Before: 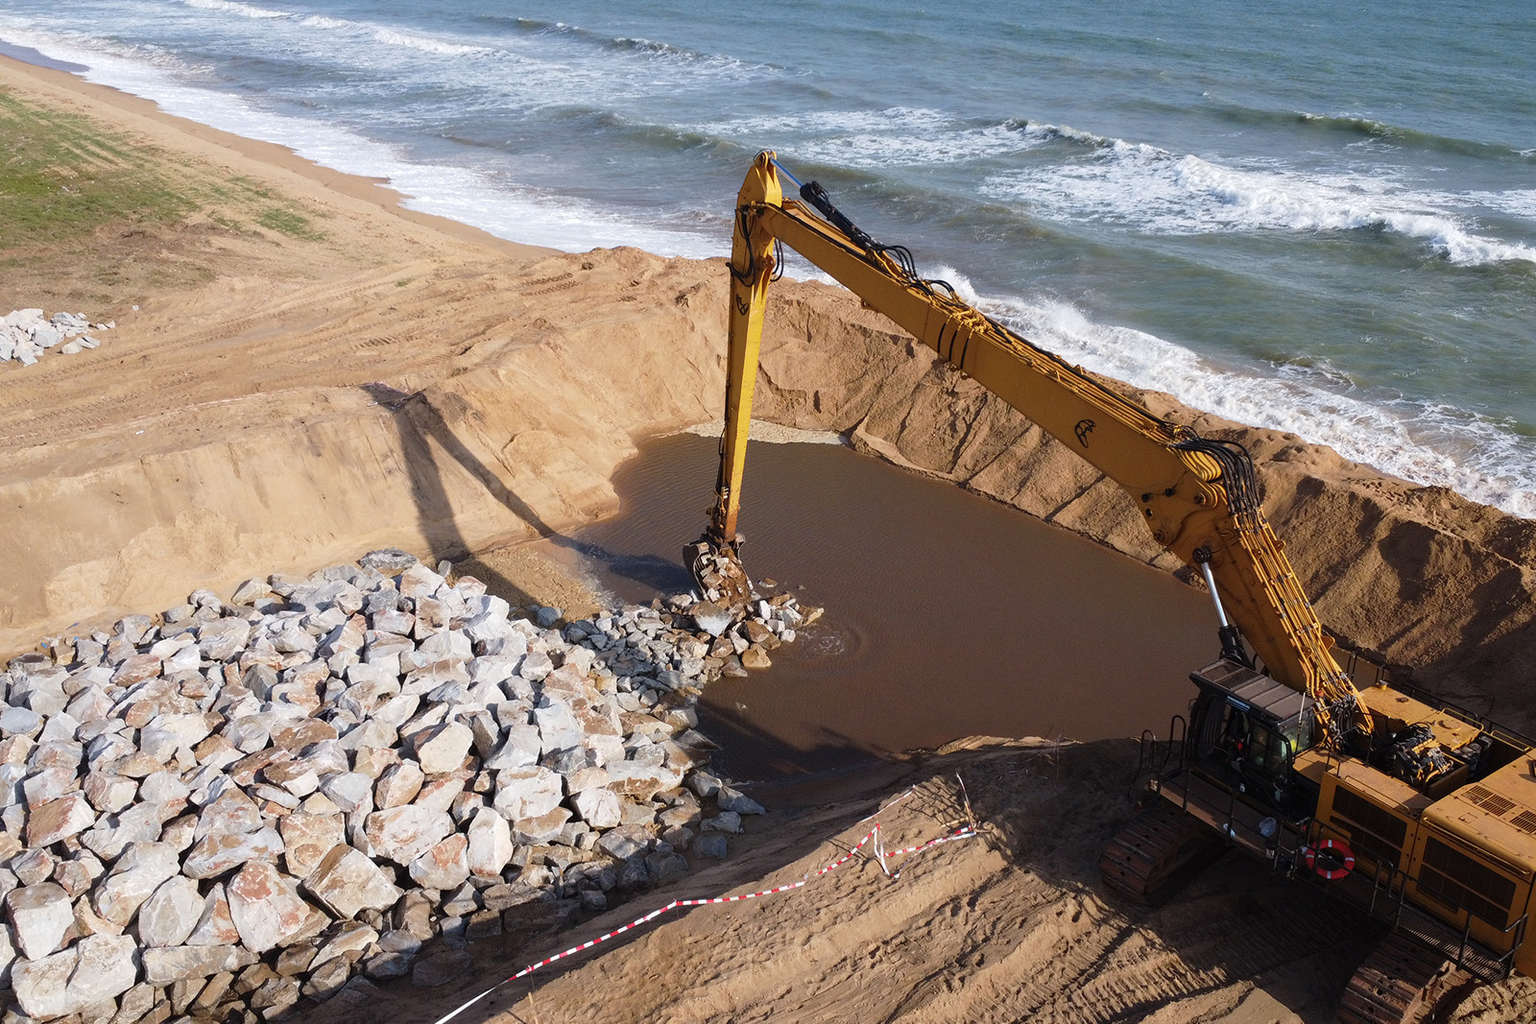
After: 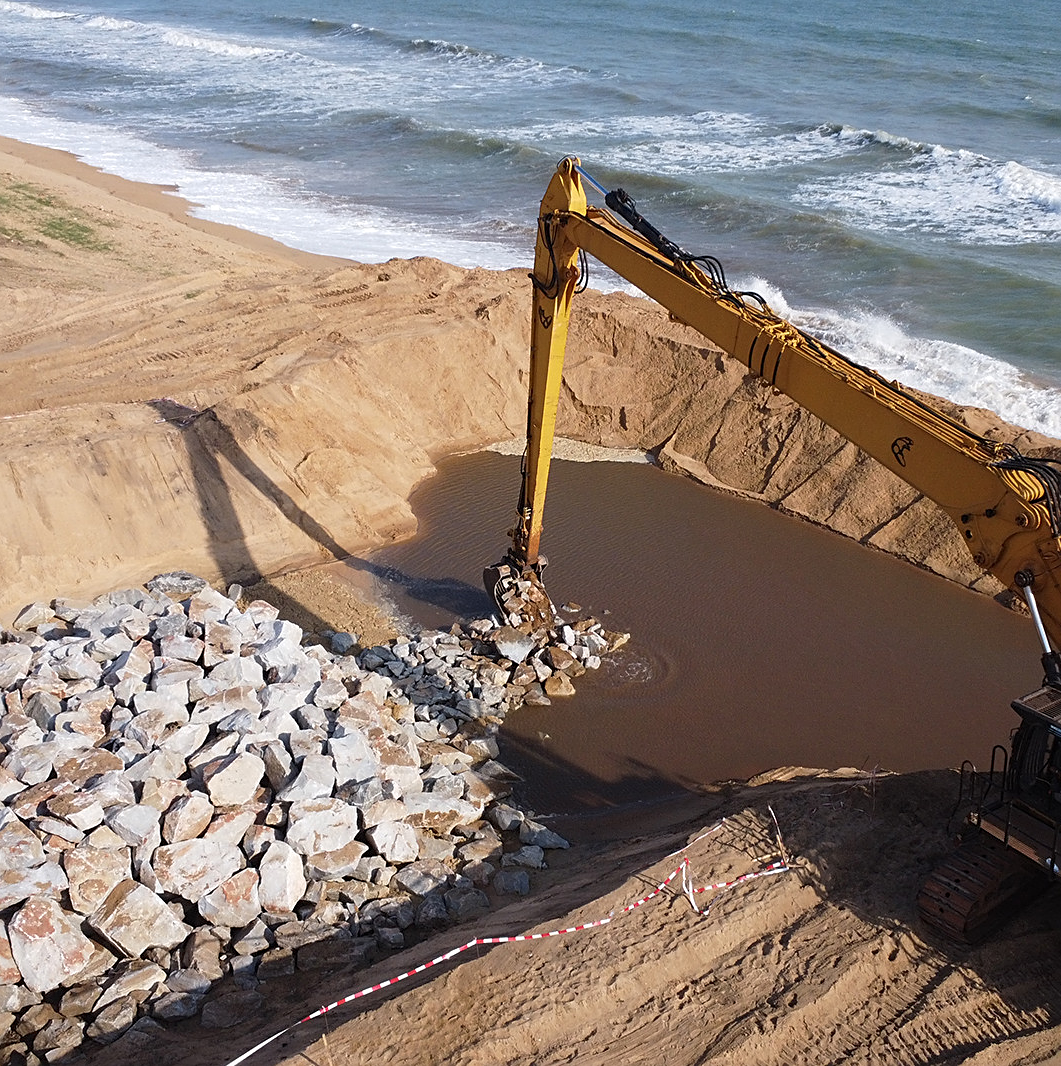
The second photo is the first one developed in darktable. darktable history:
sharpen: on, module defaults
crop and rotate: left 14.301%, right 19.33%
